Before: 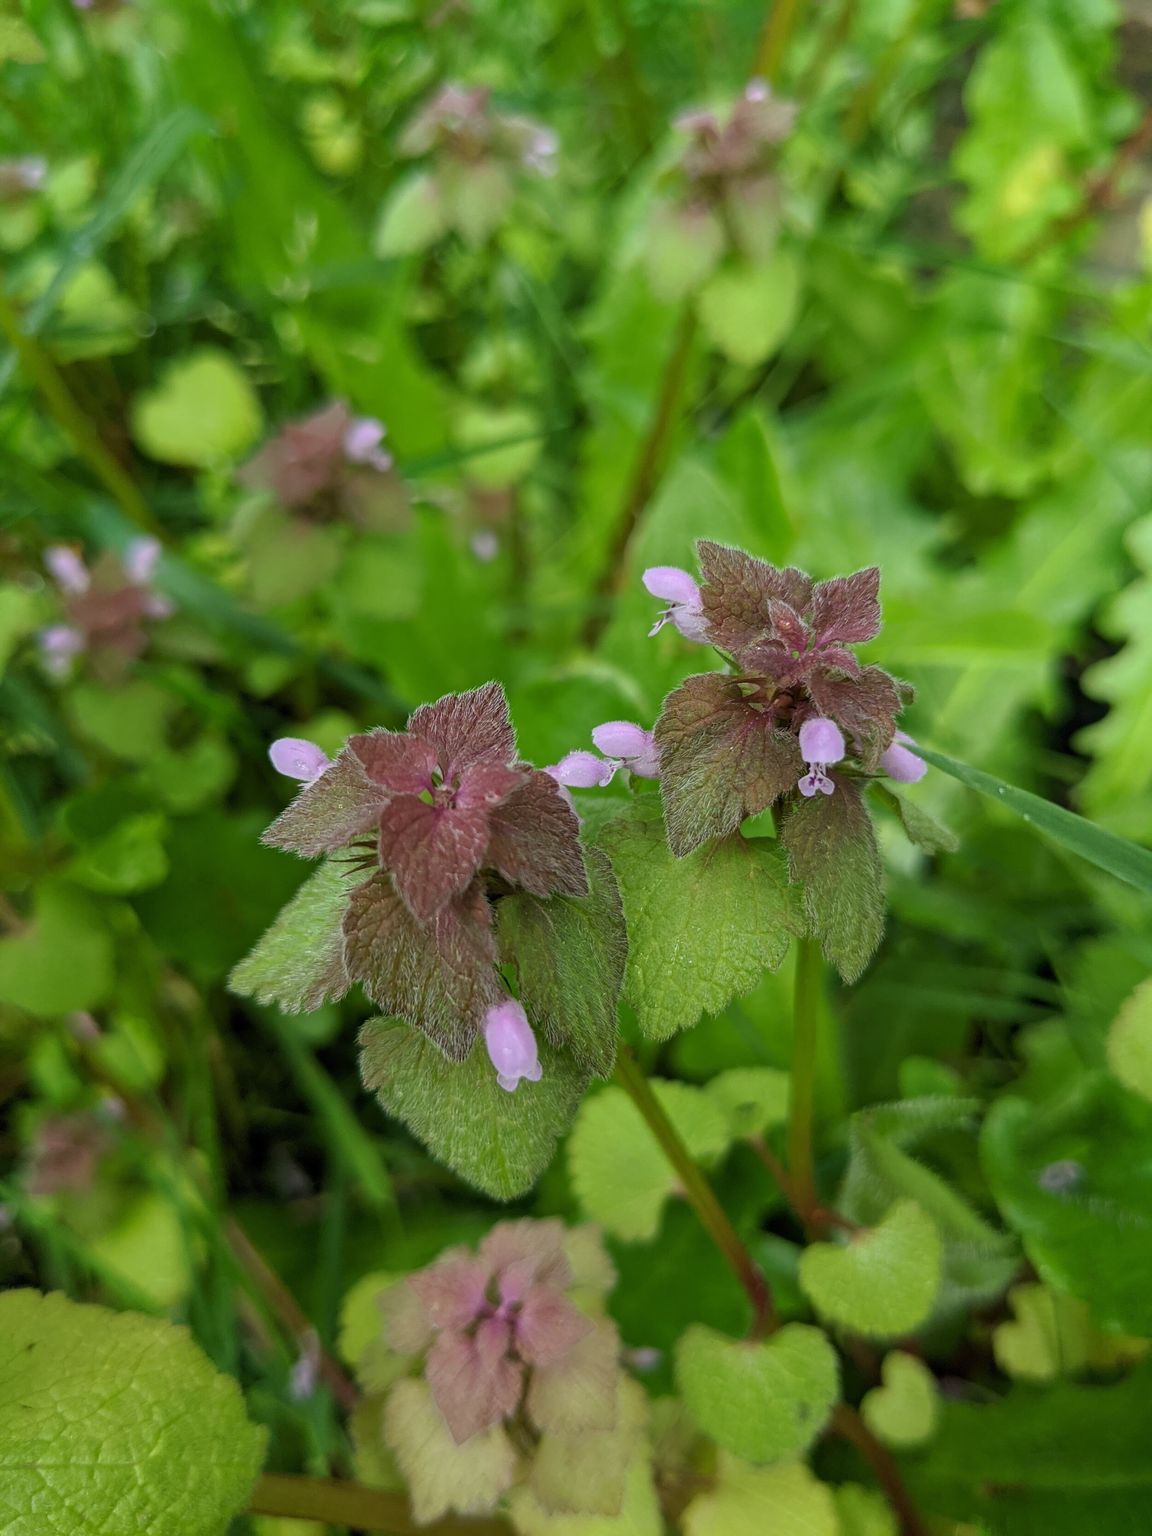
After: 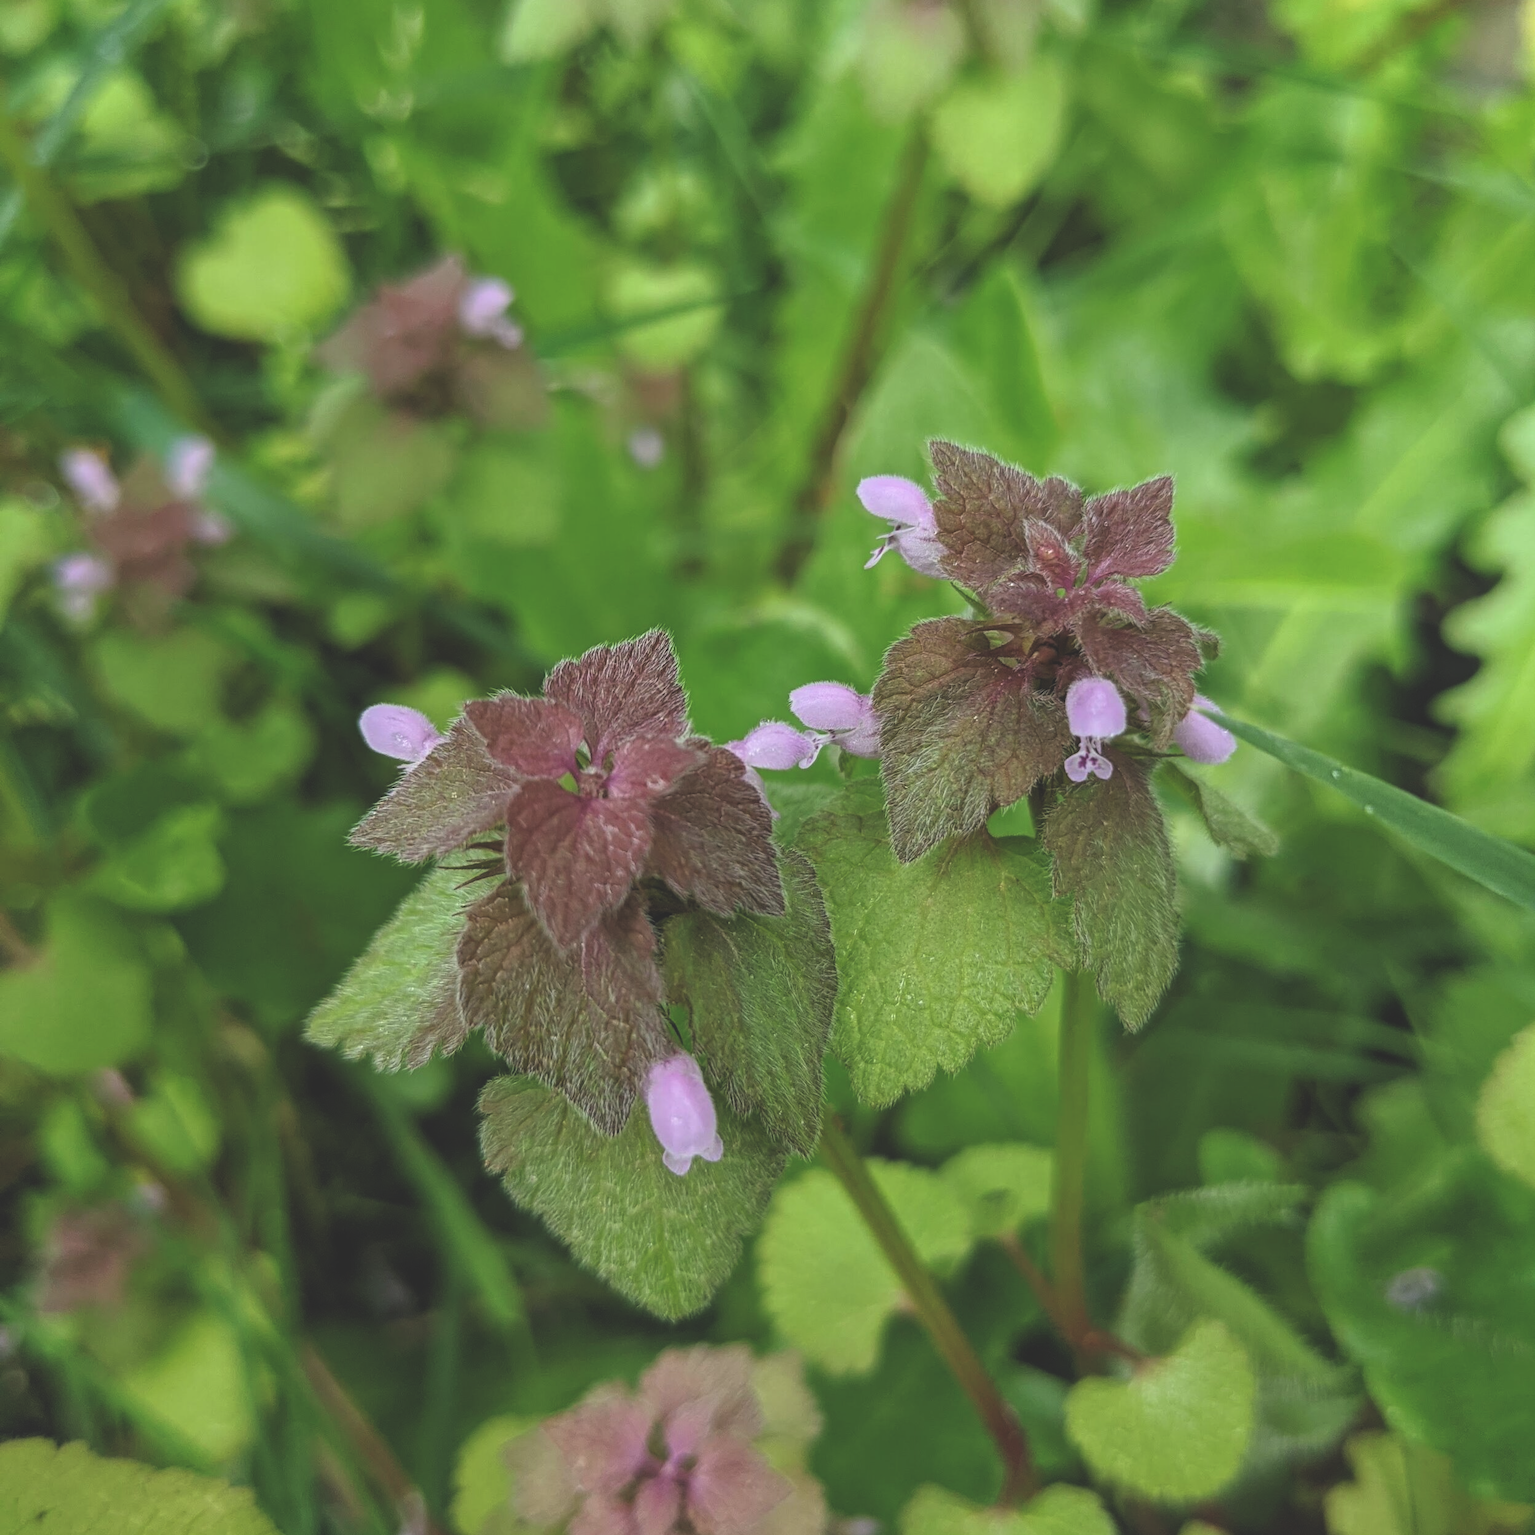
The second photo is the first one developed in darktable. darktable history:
local contrast: highlights 104%, shadows 101%, detail 119%, midtone range 0.2
filmic rgb: black relative exposure -16 EV, white relative exposure 2.92 EV, hardness 10
crop: top 13.696%, bottom 11.29%
exposure: black level correction -0.032, compensate highlight preservation false
